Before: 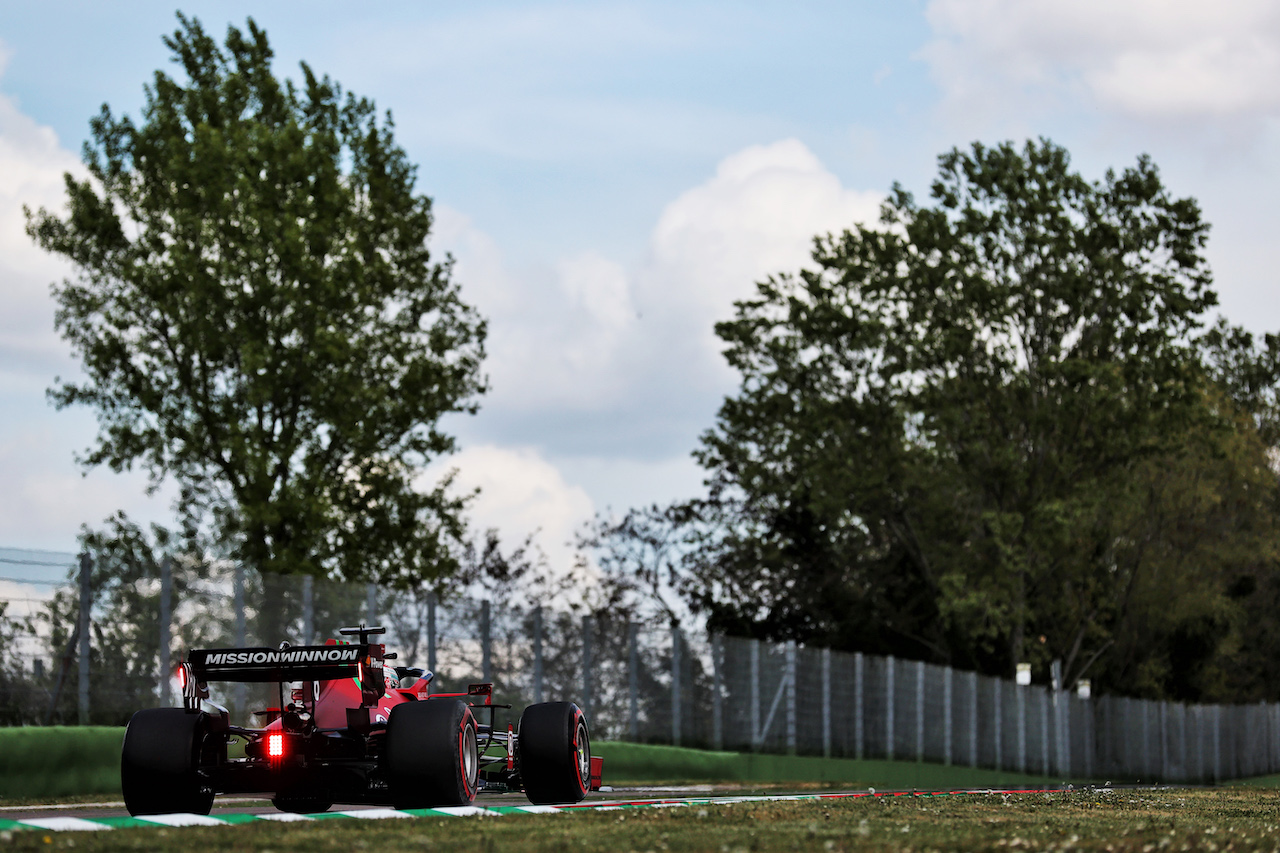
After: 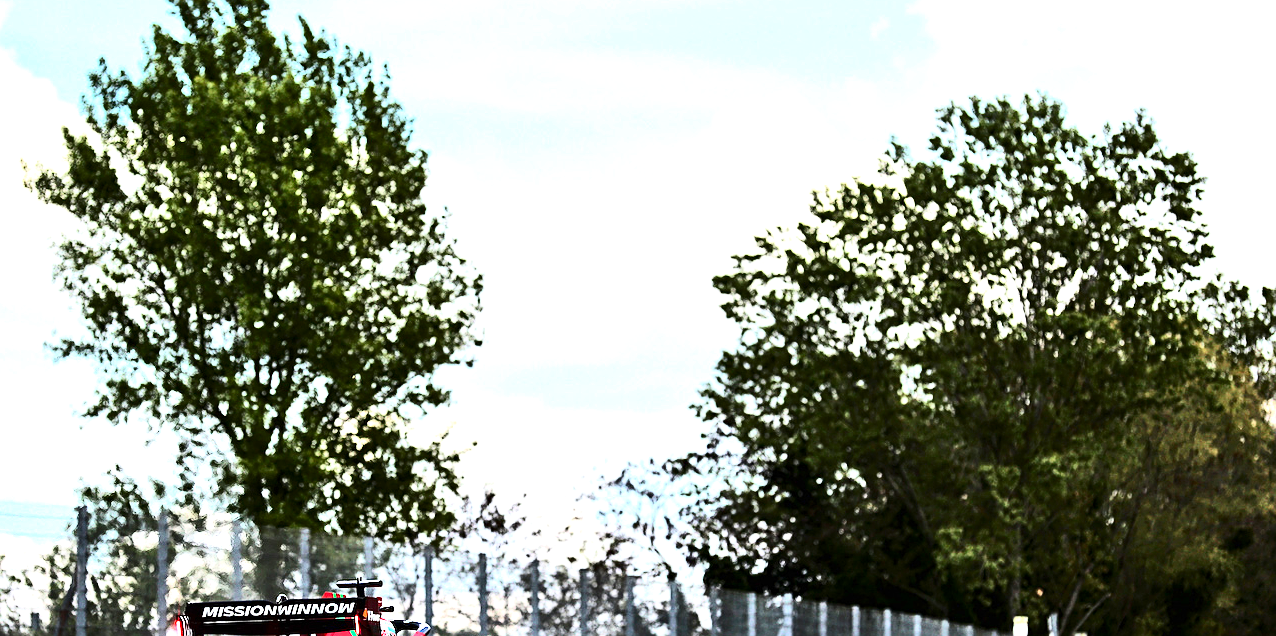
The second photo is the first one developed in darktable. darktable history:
contrast brightness saturation: contrast 0.411, brightness 0.052, saturation 0.25
sharpen: on, module defaults
exposure: black level correction 0, exposure 1.475 EV, compensate highlight preservation false
color correction: highlights b* -0.03, saturation 0.981
crop: left 0.279%, top 5.554%, bottom 19.859%
